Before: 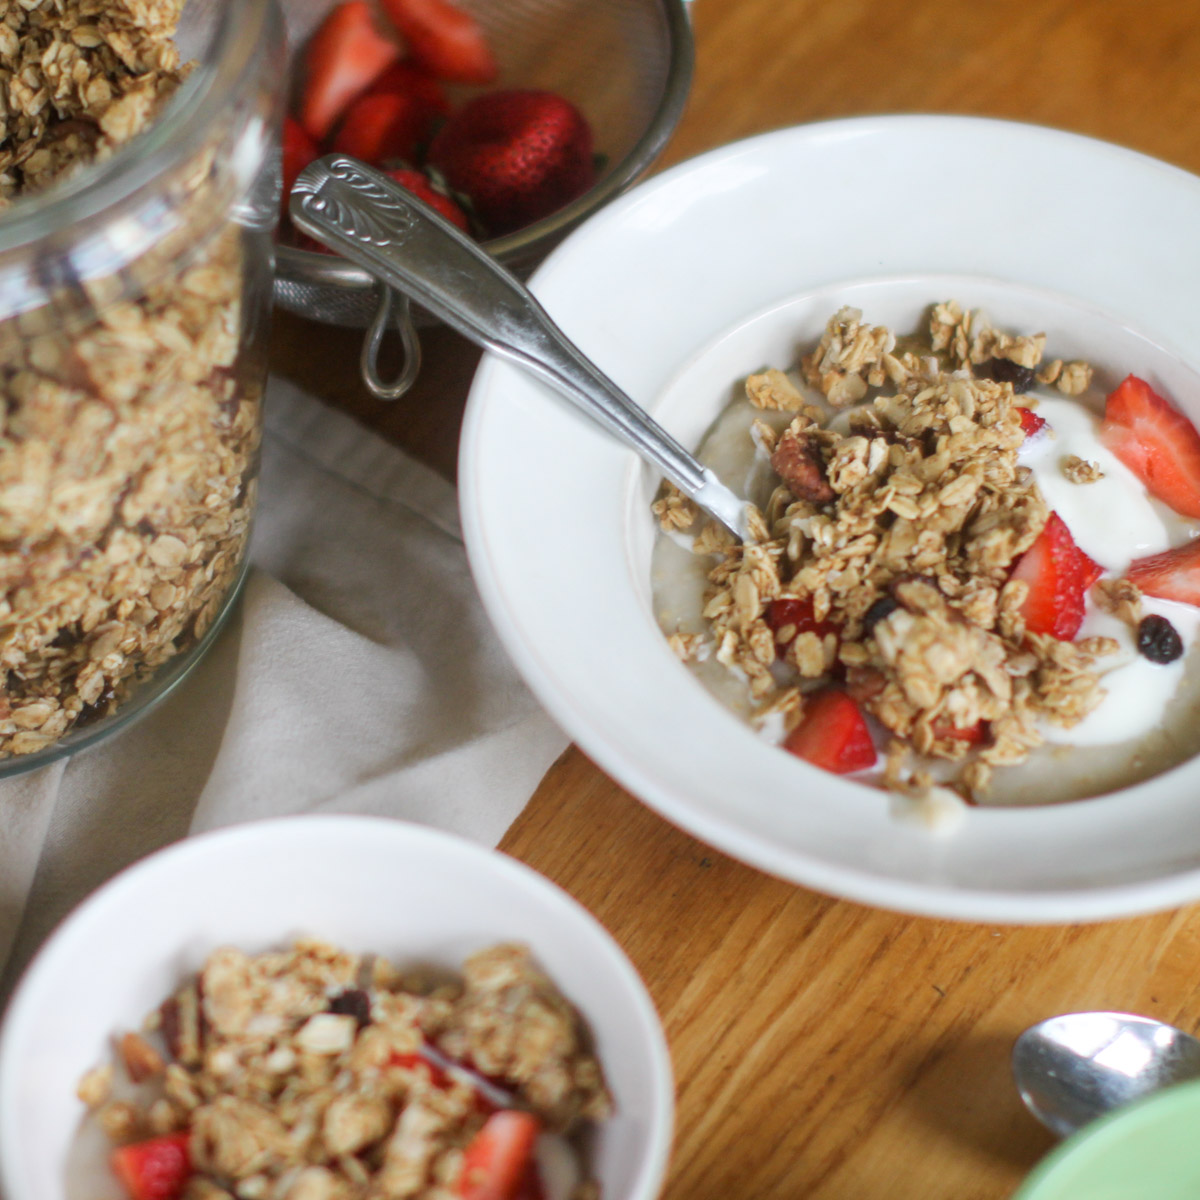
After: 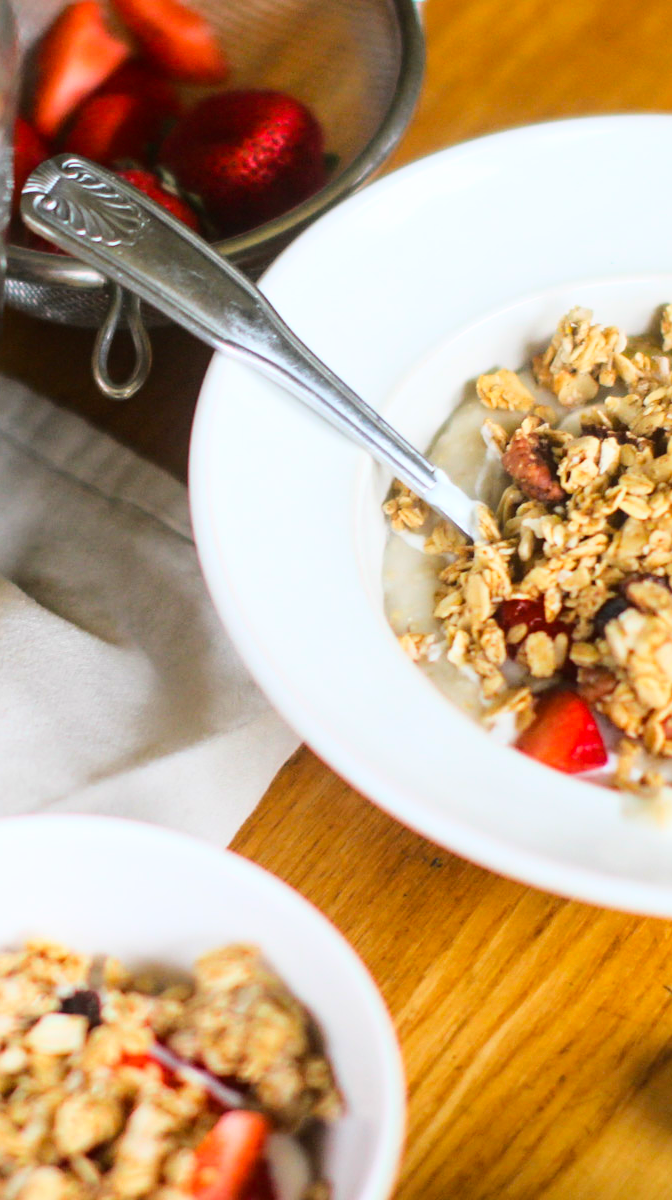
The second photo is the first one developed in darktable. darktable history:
sharpen: amount 0.21
color balance rgb: perceptual saturation grading › global saturation 25.722%
base curve: curves: ch0 [(0, 0) (0.028, 0.03) (0.121, 0.232) (0.46, 0.748) (0.859, 0.968) (1, 1)]
crop and rotate: left 22.491%, right 21.455%
